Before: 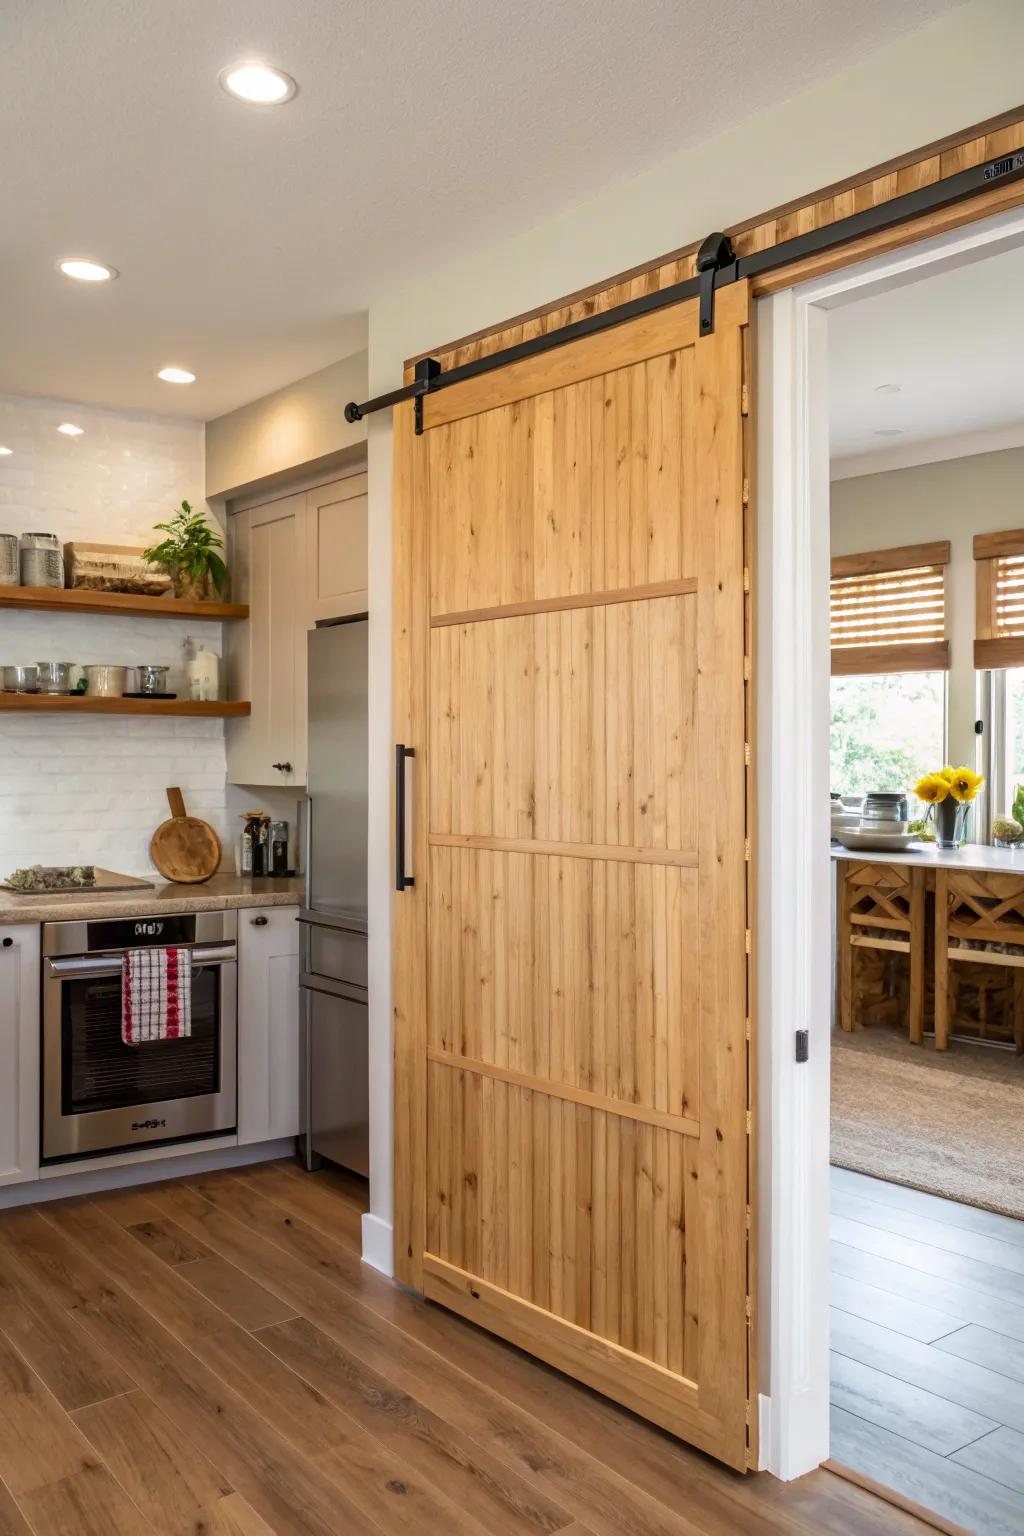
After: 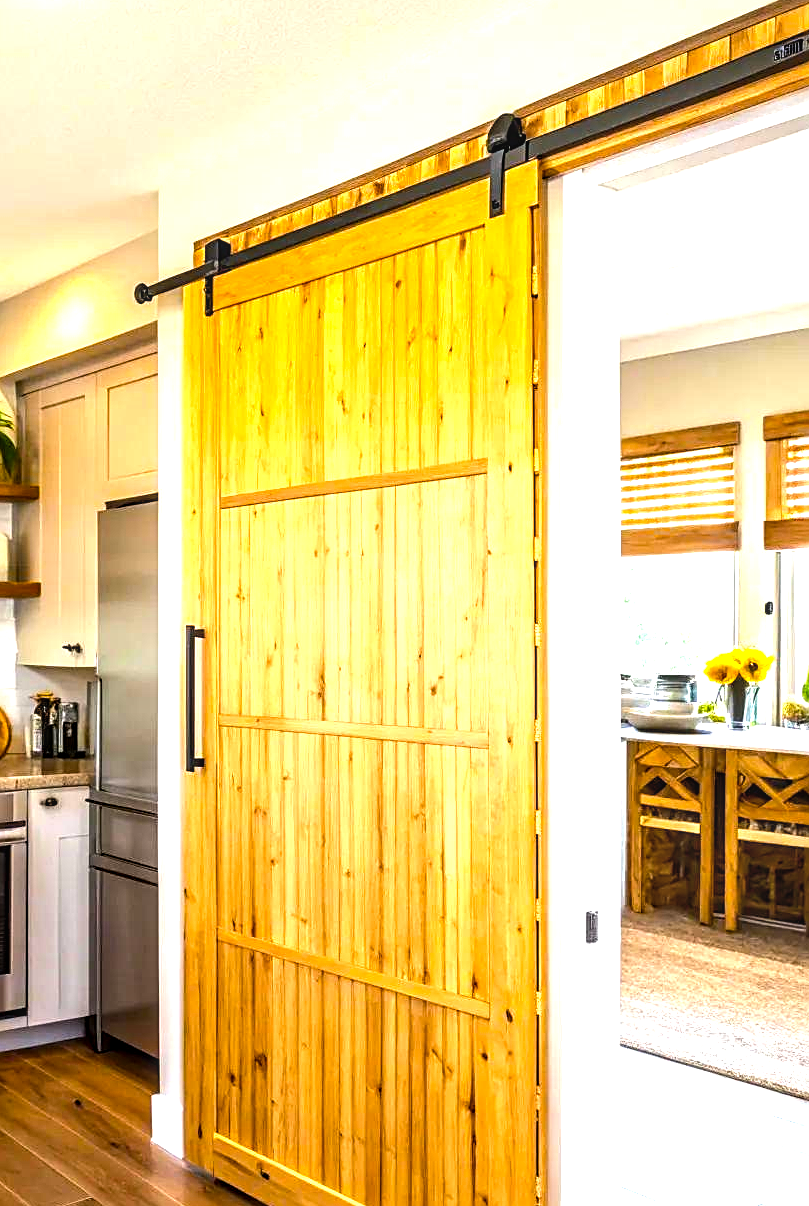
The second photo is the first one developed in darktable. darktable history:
tone equalizer: -8 EV -0.768 EV, -7 EV -0.736 EV, -6 EV -0.599 EV, -5 EV -0.412 EV, -3 EV 0.404 EV, -2 EV 0.6 EV, -1 EV 0.676 EV, +0 EV 0.766 EV, edges refinement/feathering 500, mask exposure compensation -1.57 EV, preserve details no
sharpen: on, module defaults
color balance rgb: perceptual saturation grading › global saturation 49.493%
crop and rotate: left 20.549%, top 7.801%, right 0.442%, bottom 13.634%
local contrast: detail 130%
exposure: black level correction 0, exposure 0.697 EV, compensate highlight preservation false
